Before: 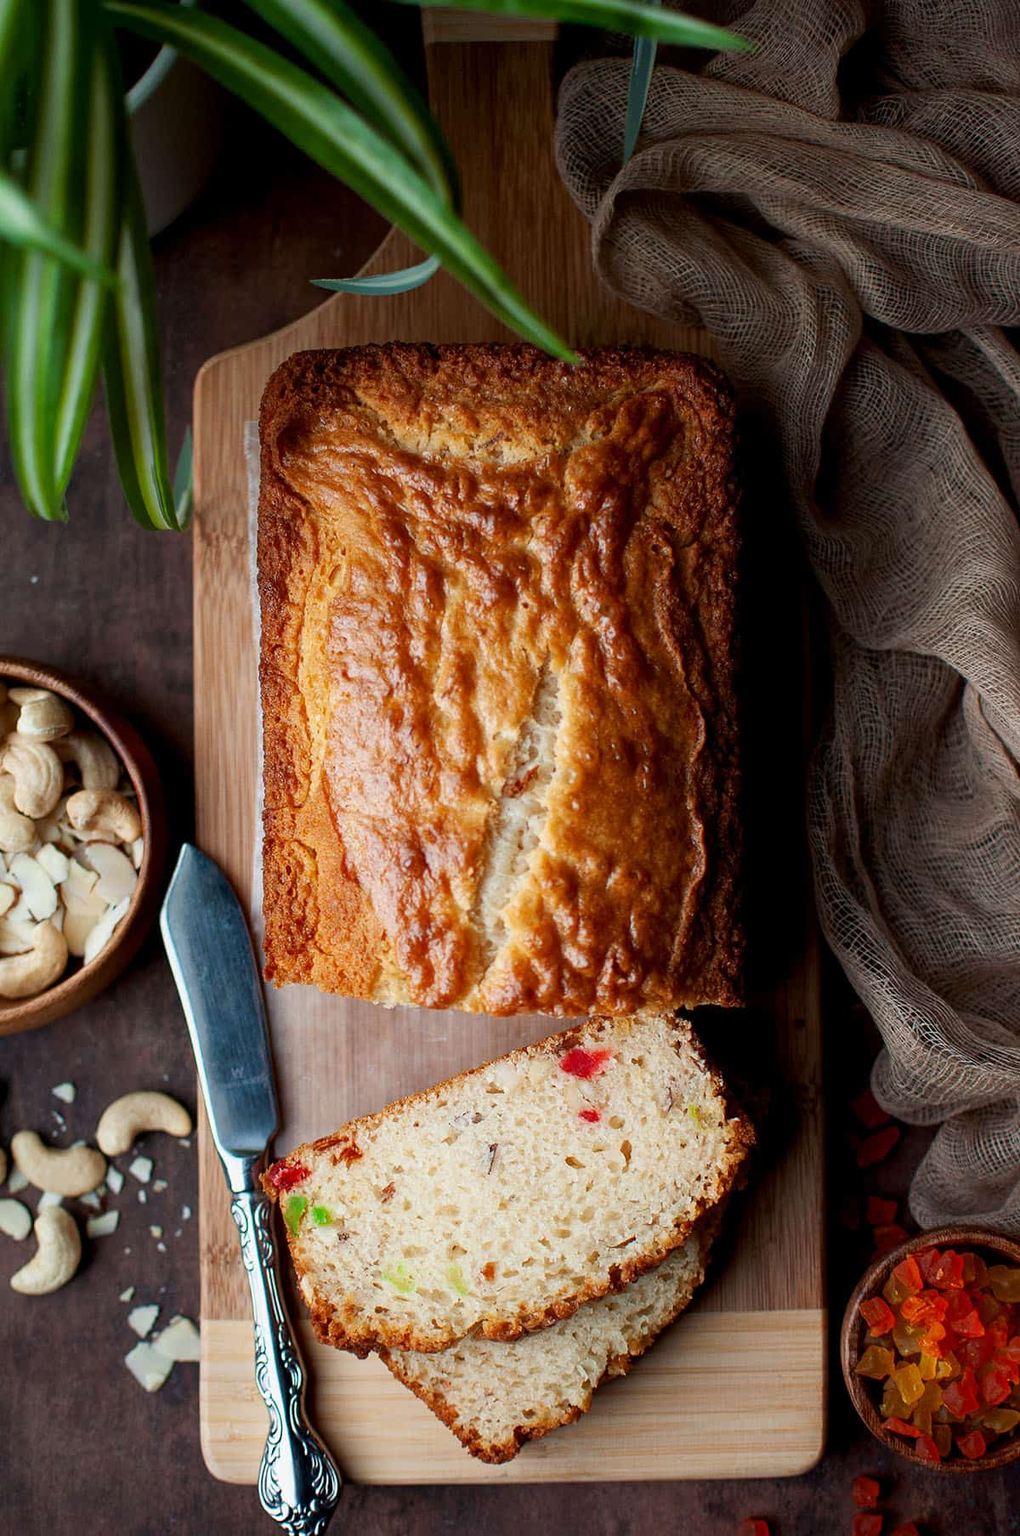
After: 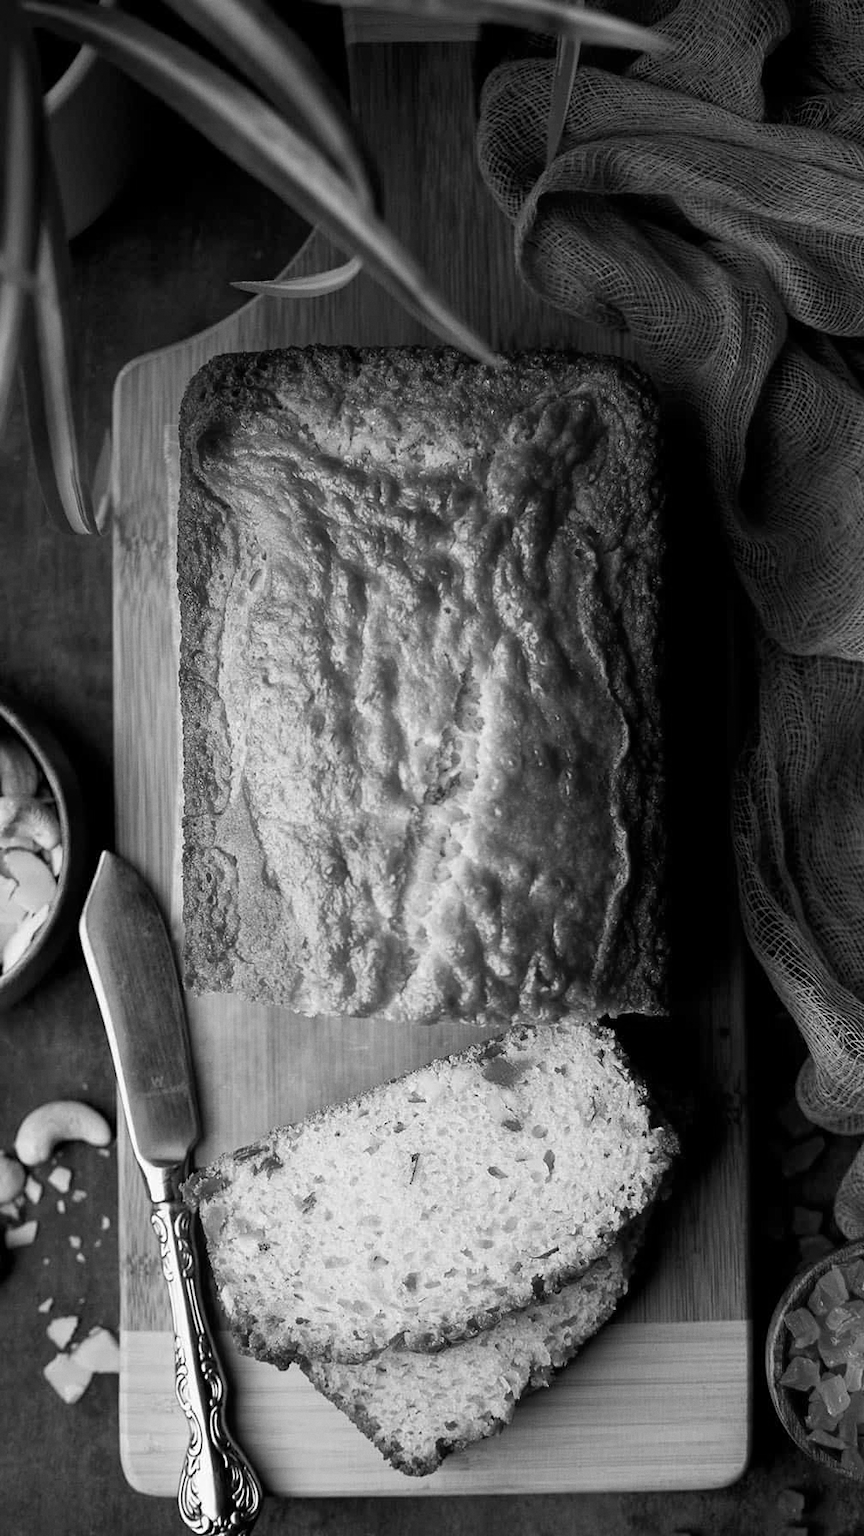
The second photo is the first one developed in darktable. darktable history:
grain: coarseness 14.57 ISO, strength 8.8%
tone equalizer: on, module defaults
crop: left 8.026%, right 7.374%
monochrome: a 16.01, b -2.65, highlights 0.52
